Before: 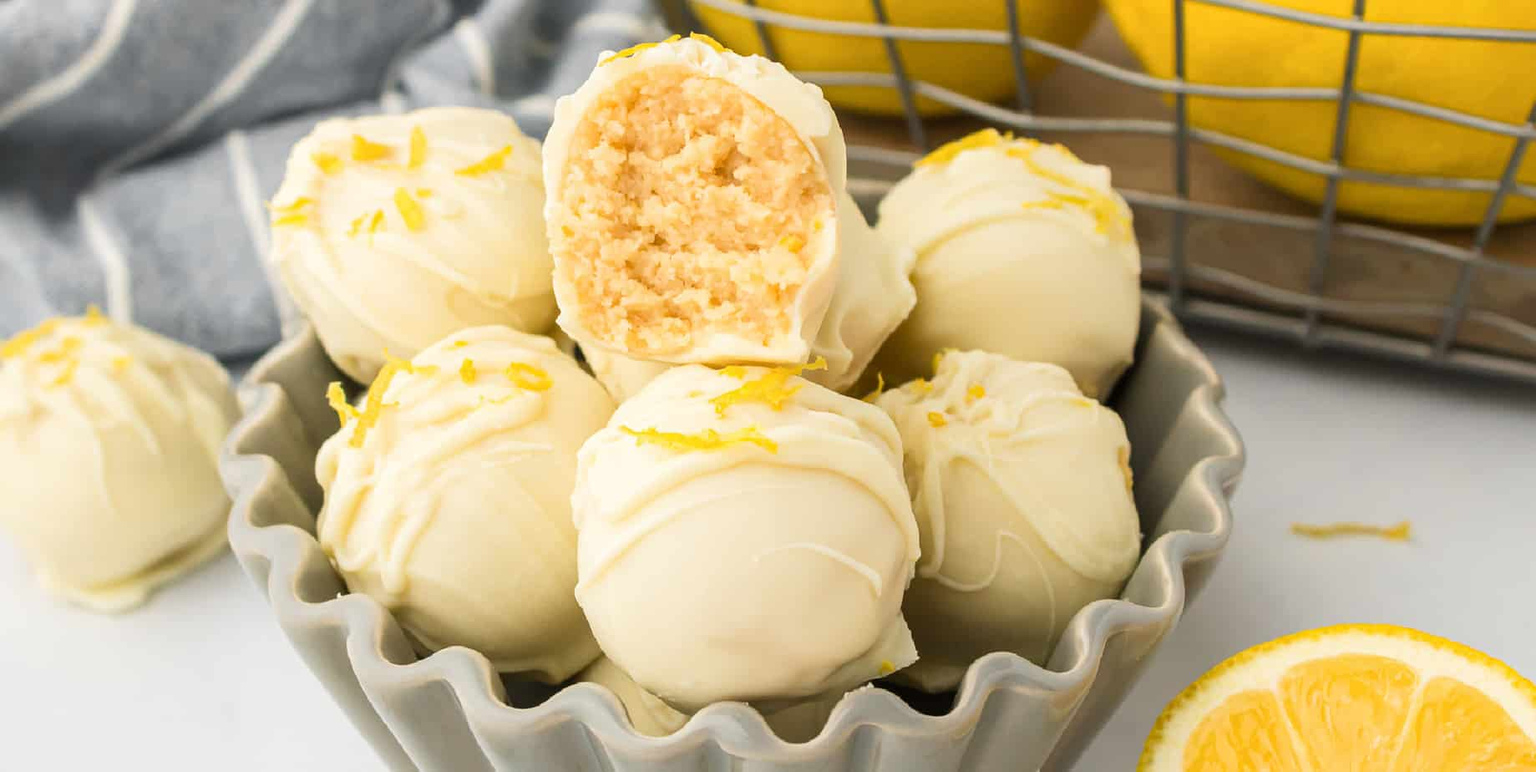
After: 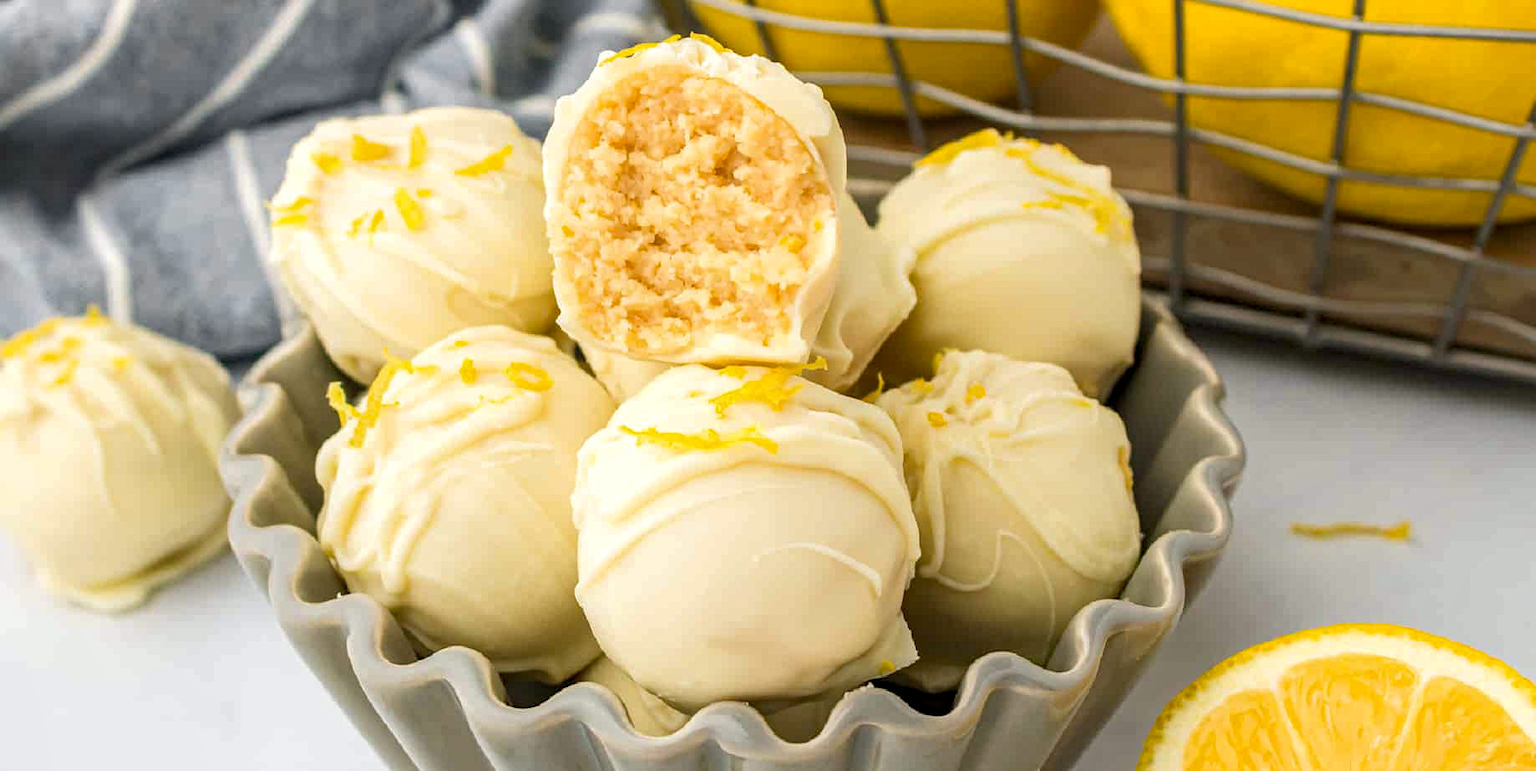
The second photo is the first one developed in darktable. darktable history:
local contrast: on, module defaults
haze removal: strength 0.29, distance 0.25, compatibility mode true, adaptive false
